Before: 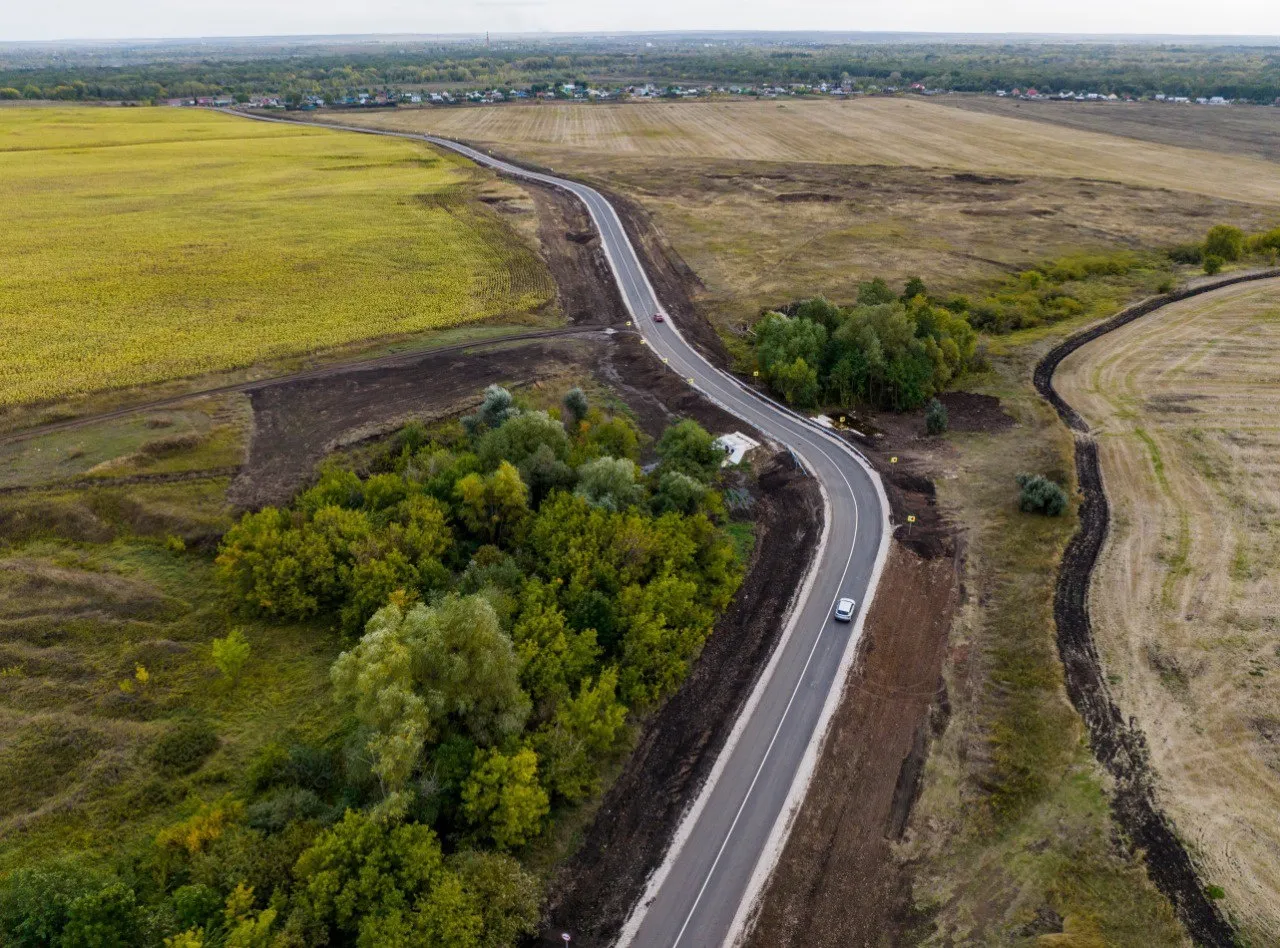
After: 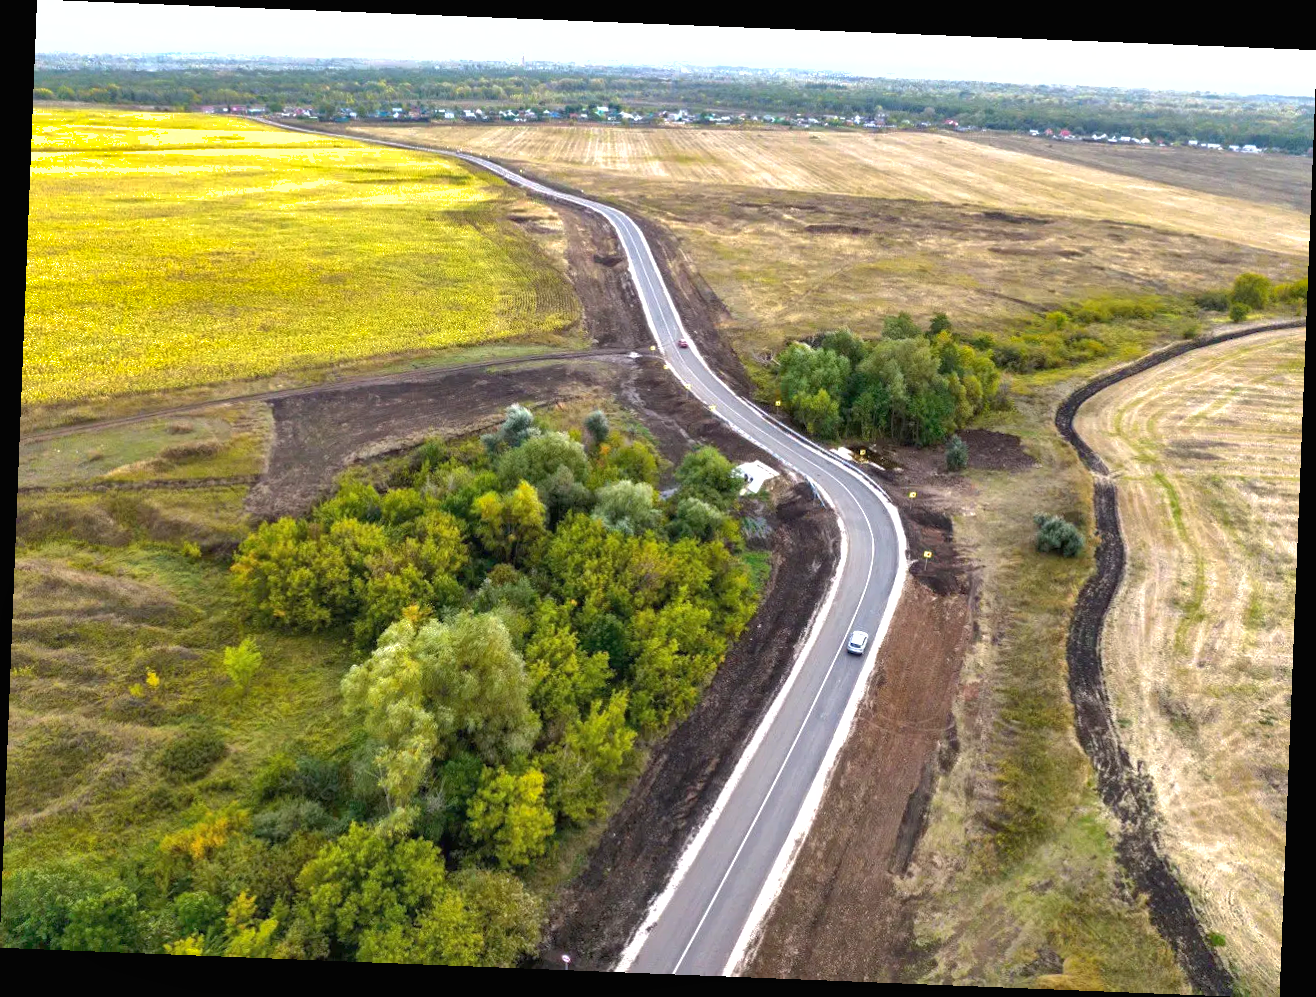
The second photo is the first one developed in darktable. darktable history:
shadows and highlights: on, module defaults
exposure: black level correction 0, exposure 1.3 EV, compensate exposure bias true, compensate highlight preservation false
rotate and perspective: rotation 2.27°, automatic cropping off
